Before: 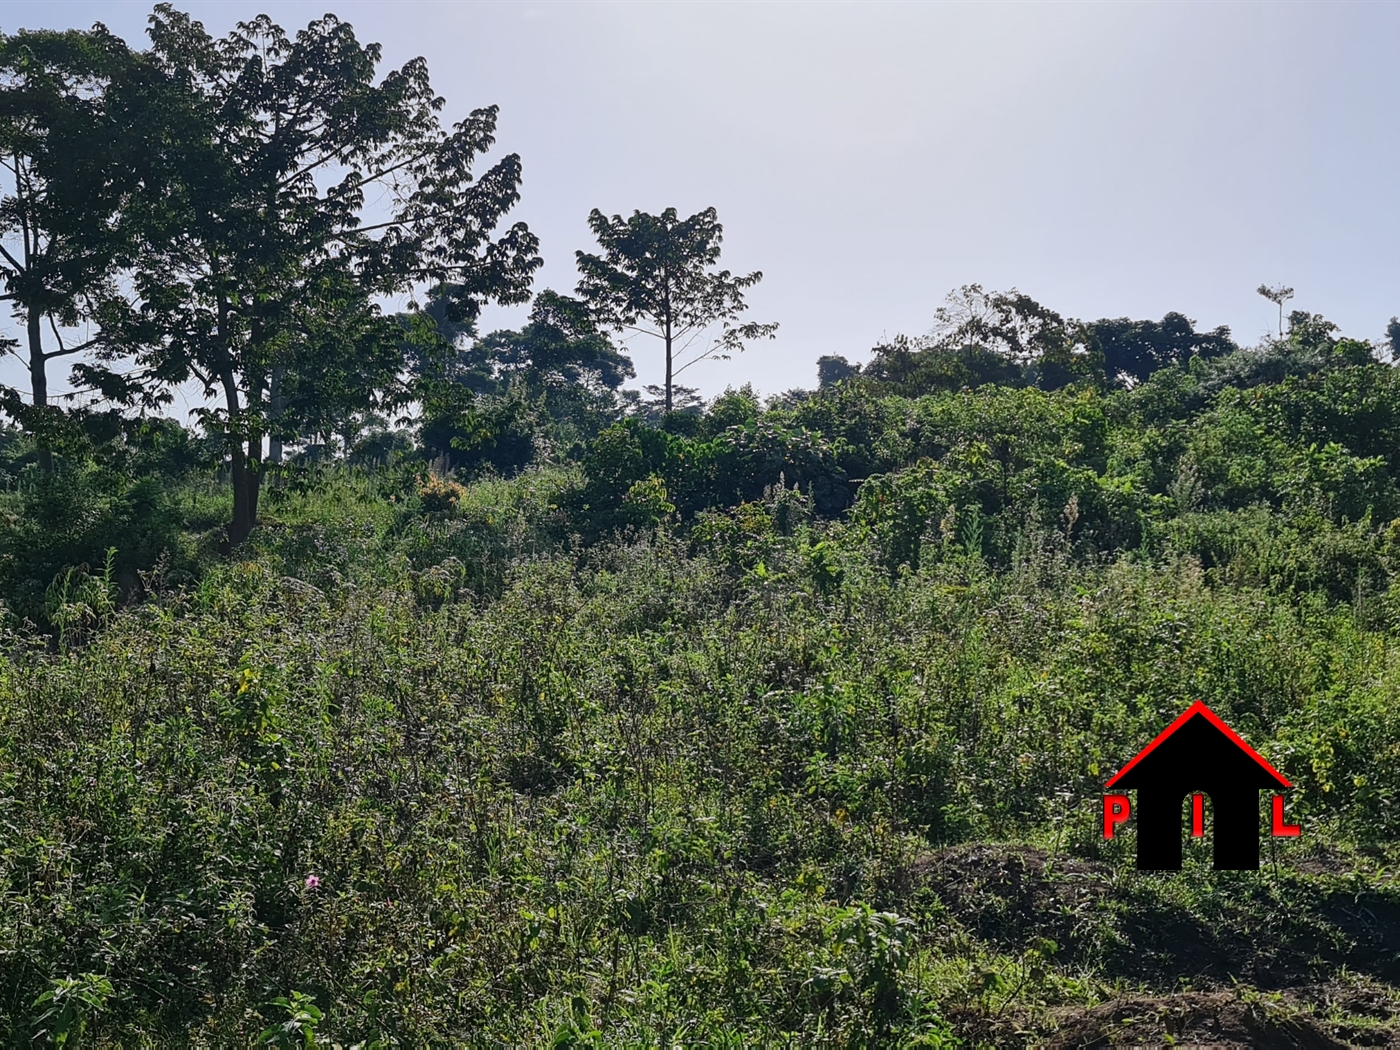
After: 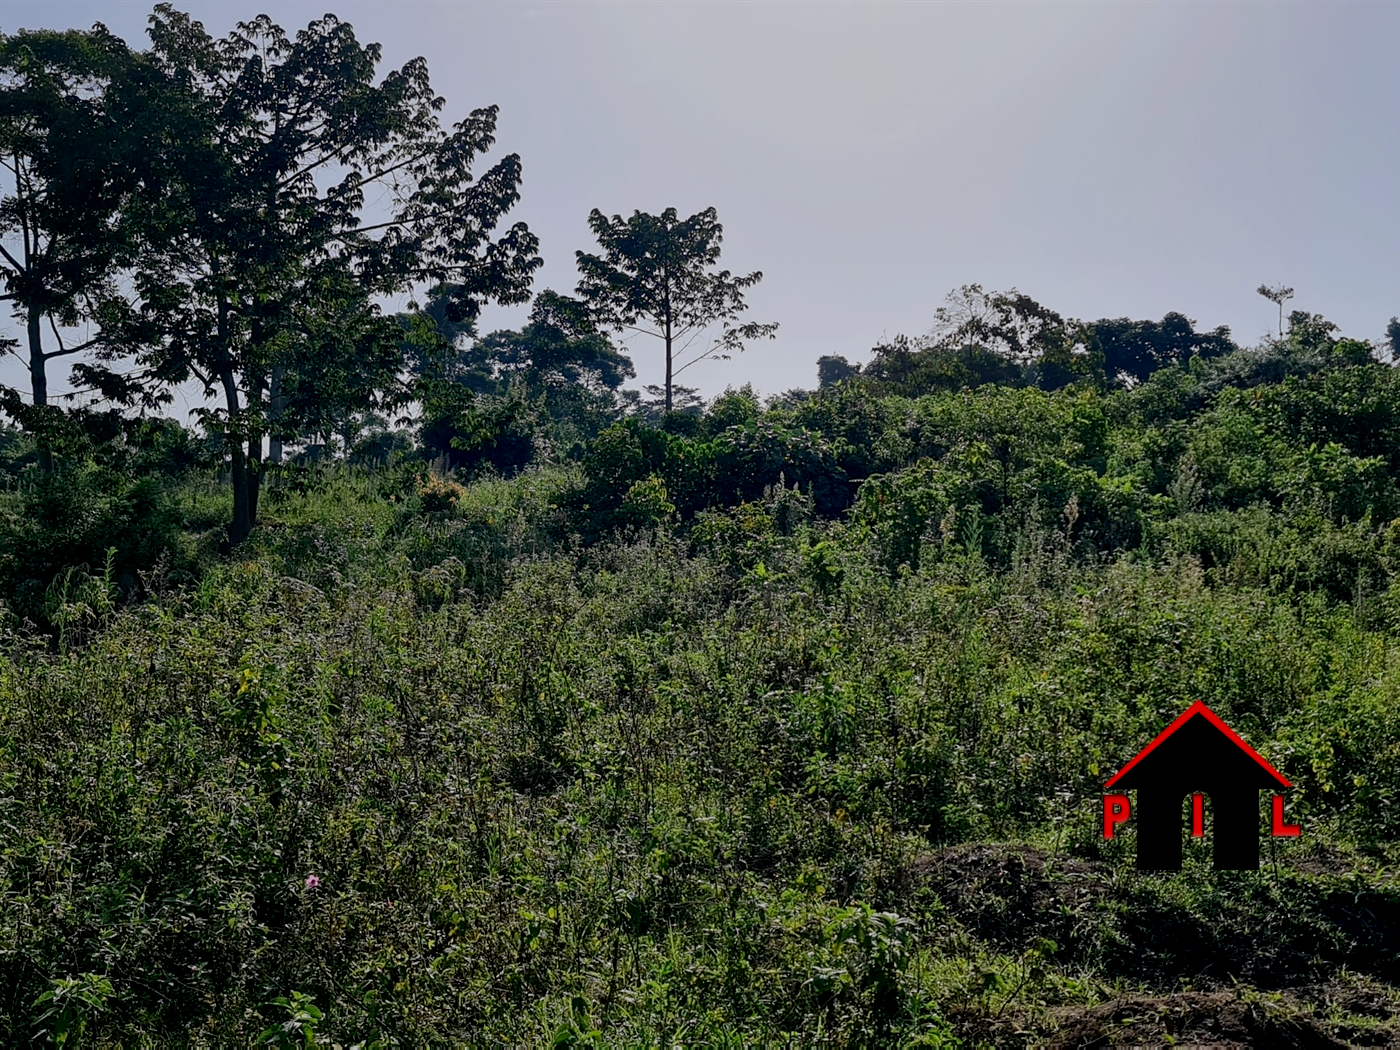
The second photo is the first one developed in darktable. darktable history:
exposure: black level correction 0.011, exposure -0.476 EV, compensate exposure bias true, compensate highlight preservation false
